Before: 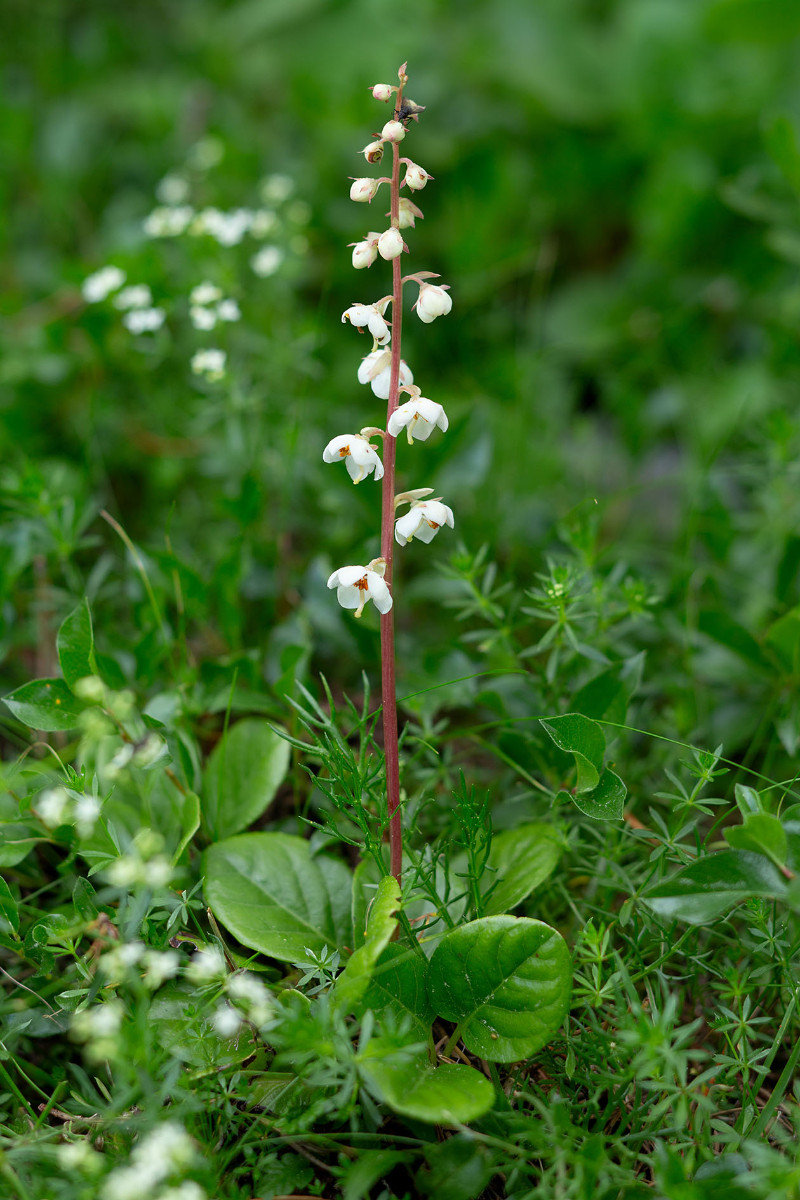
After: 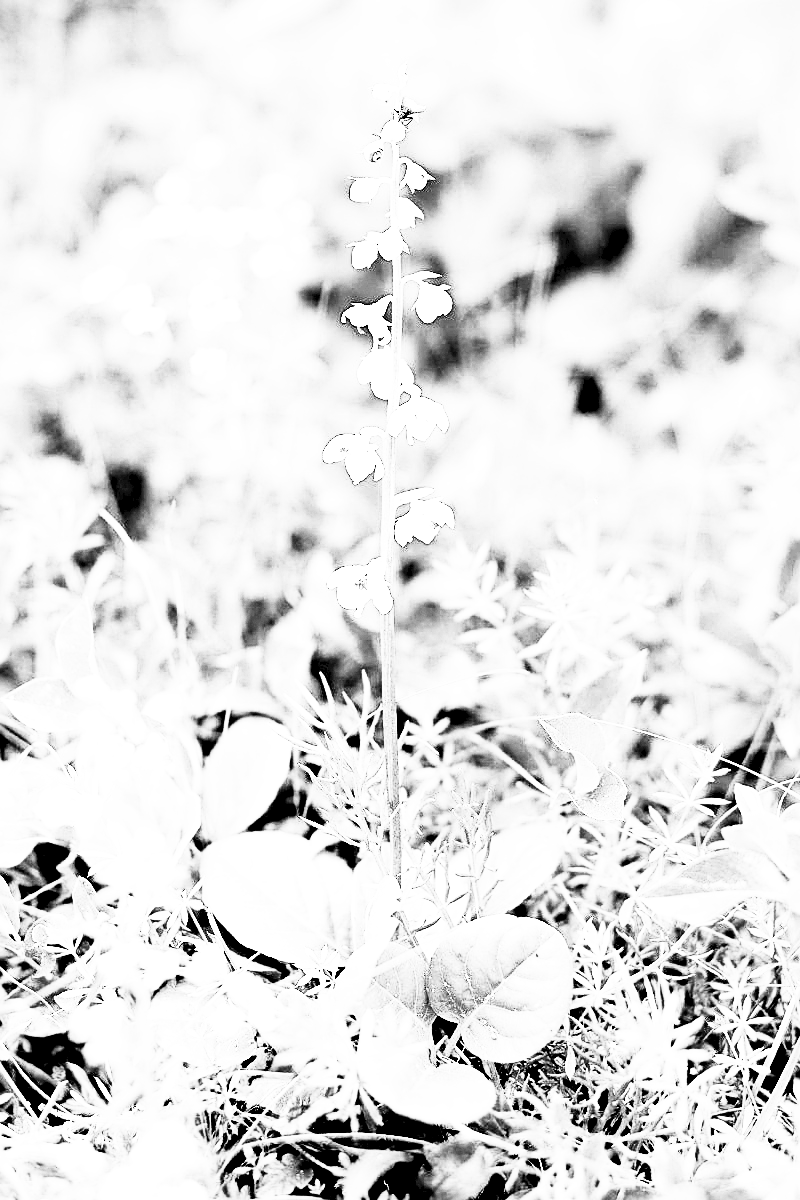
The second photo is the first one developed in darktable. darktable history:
sharpen: on, module defaults
base curve: curves: ch0 [(0, 0) (0.012, 0.01) (0.073, 0.168) (0.31, 0.711) (0.645, 0.957) (1, 1)], preserve colors none
contrast brightness saturation: contrast 0.53, brightness 0.47, saturation -1
exposure: black level correction 0.016, exposure 1.774 EV, compensate highlight preservation false
